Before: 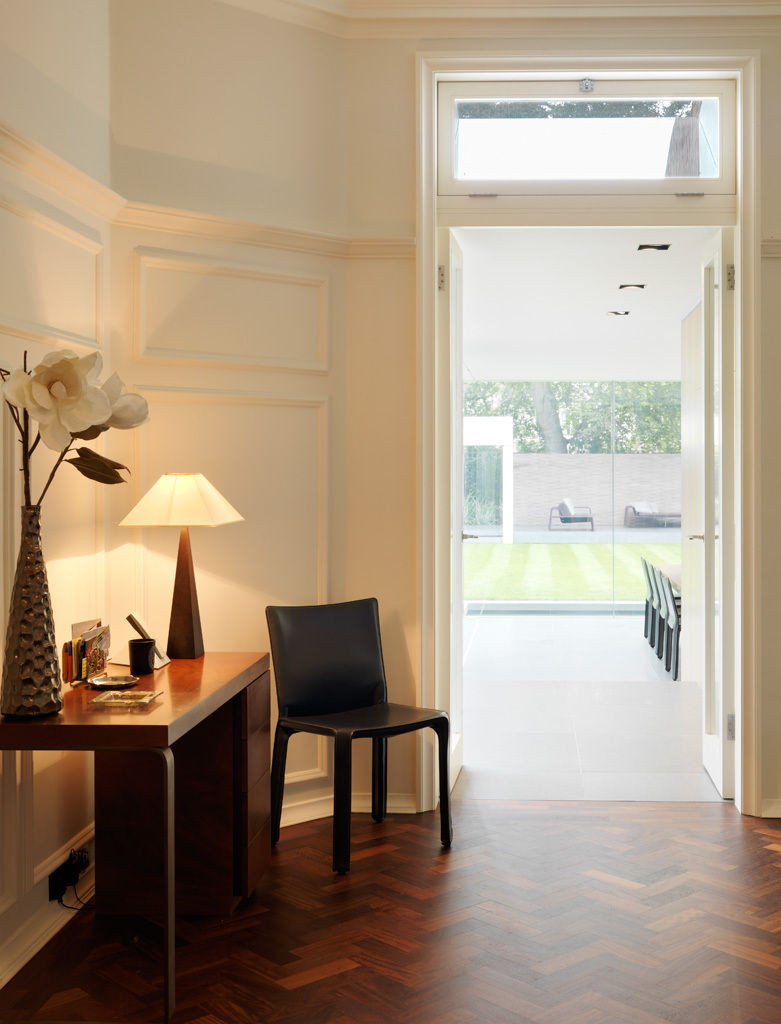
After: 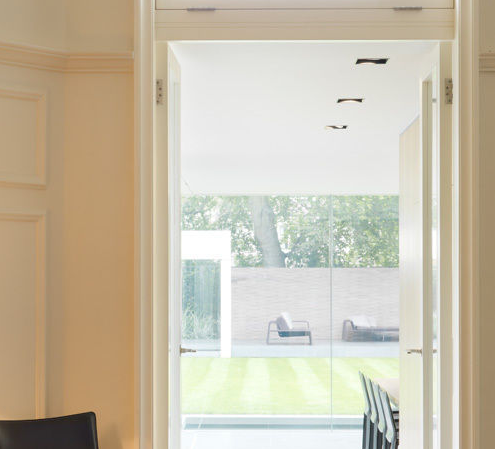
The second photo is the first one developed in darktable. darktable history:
crop: left 36.149%, top 18.195%, right 0.369%, bottom 37.864%
